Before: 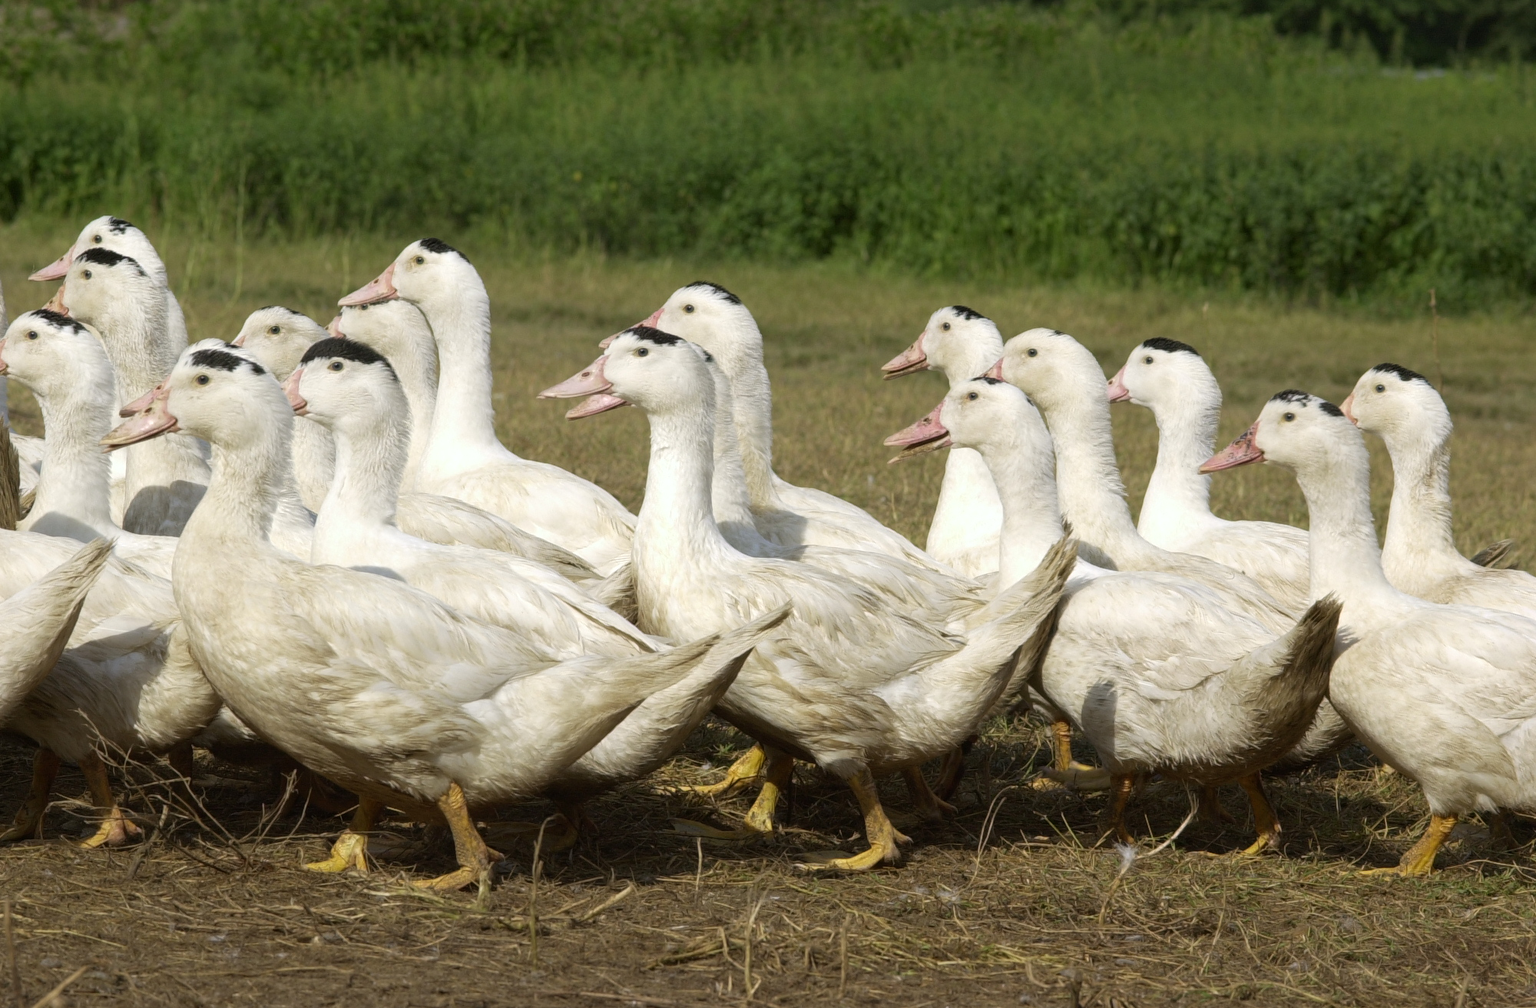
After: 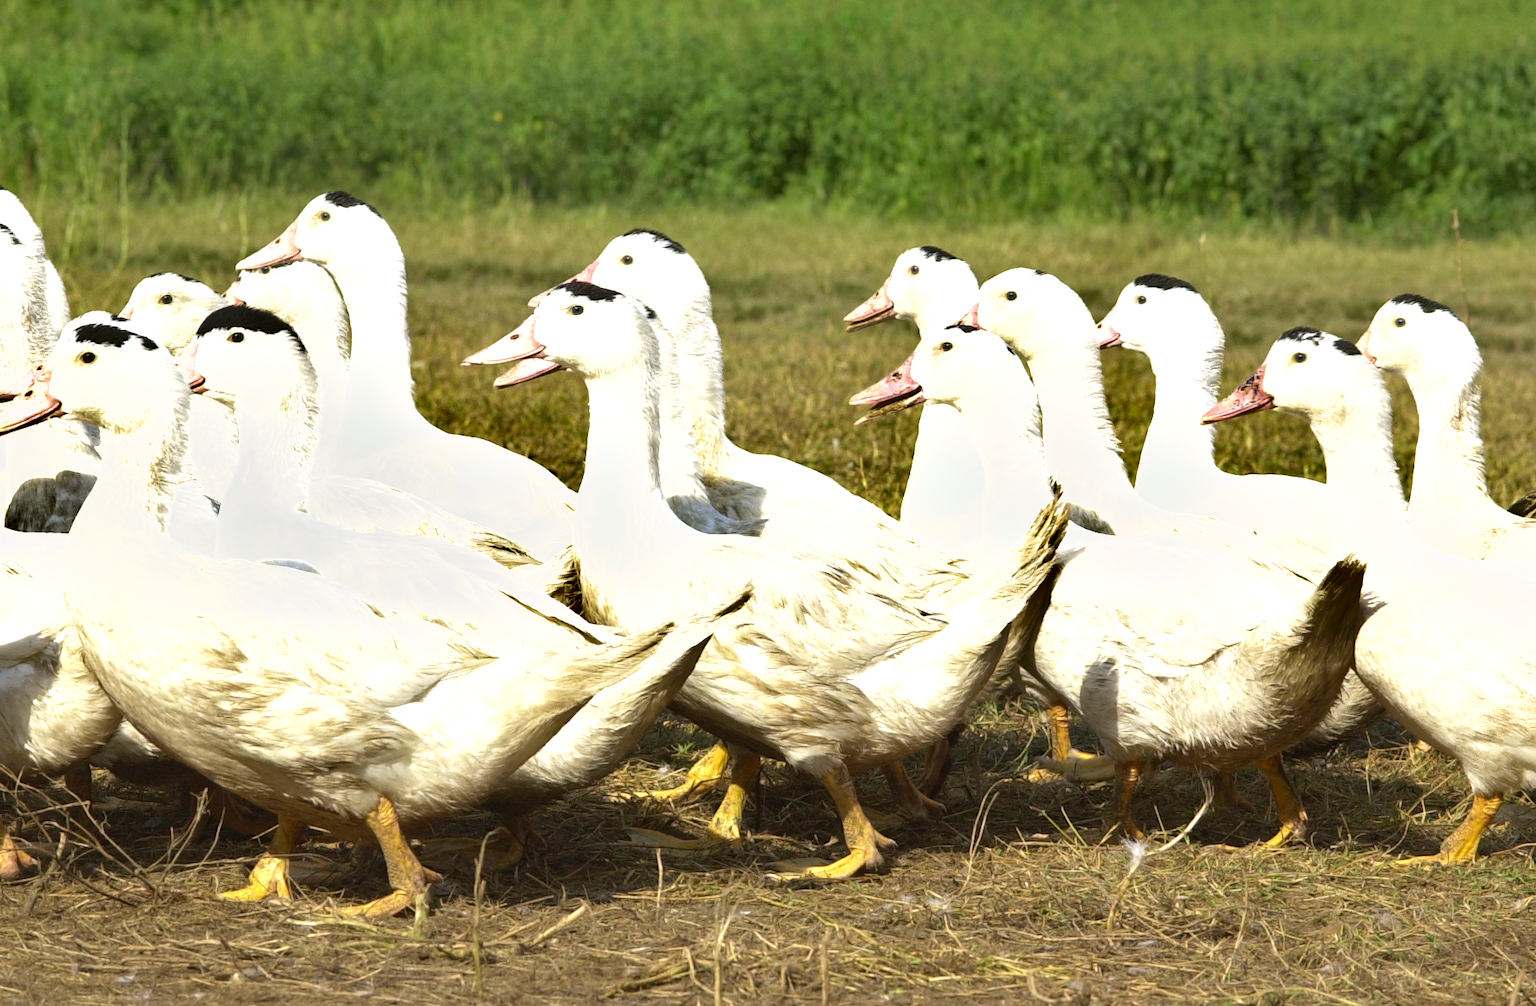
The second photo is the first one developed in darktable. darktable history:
exposure: black level correction 0, exposure 1.1 EV, compensate highlight preservation false
contrast brightness saturation: saturation 0.1
shadows and highlights: soften with gaussian
crop and rotate: angle 1.96°, left 5.673%, top 5.673%
